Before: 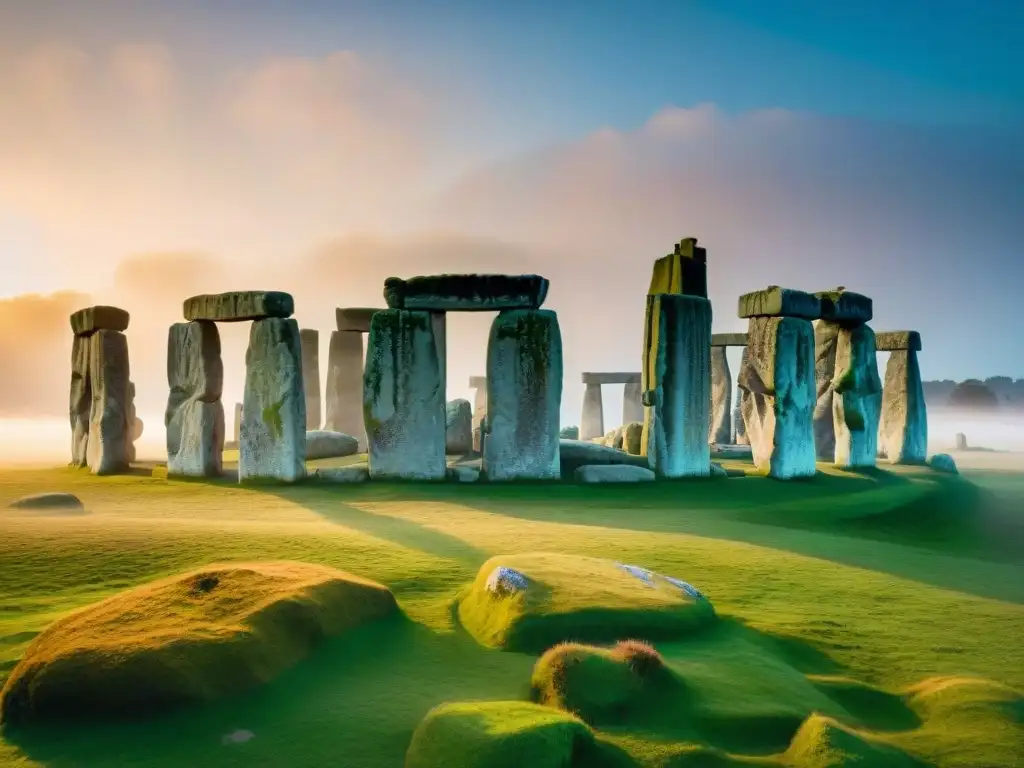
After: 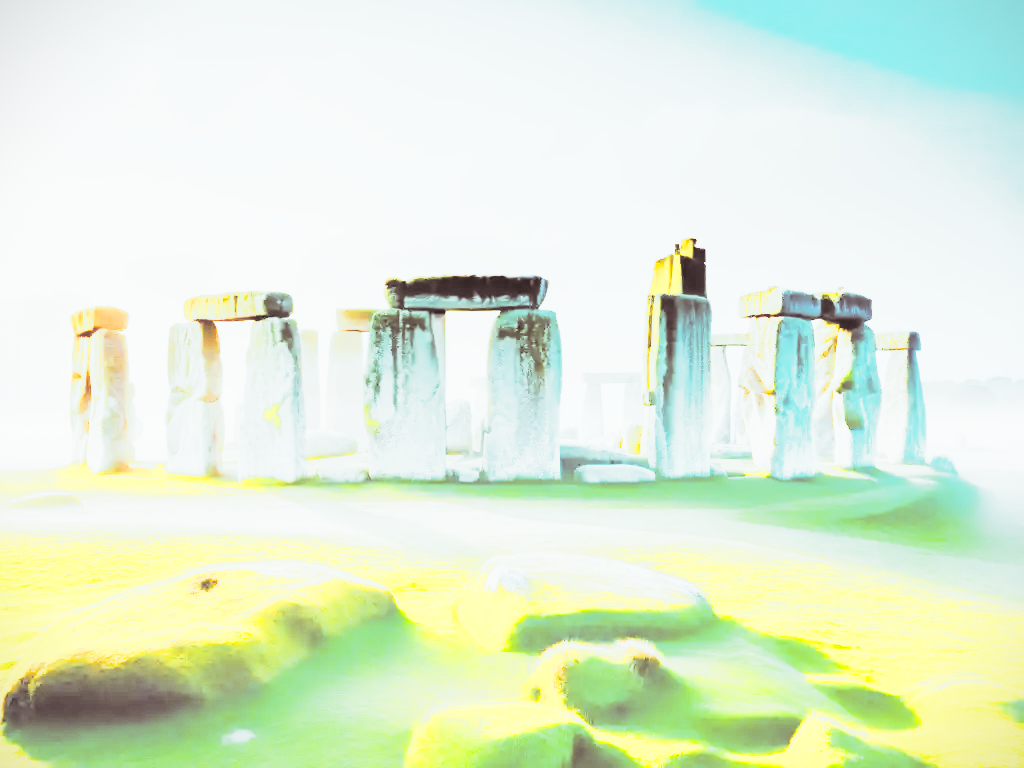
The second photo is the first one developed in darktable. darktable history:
split-toning: shadows › saturation 0.3, highlights › hue 180°, highlights › saturation 0.3, compress 0%
vibrance: vibrance 20%
tone curve: curves: ch0 [(0, 0) (0.055, 0.031) (0.282, 0.215) (0.729, 0.785) (1, 1)], color space Lab, linked channels, preserve colors none
color zones: curves: ch0 [(0, 0.511) (0.143, 0.531) (0.286, 0.56) (0.429, 0.5) (0.571, 0.5) (0.714, 0.5) (0.857, 0.5) (1, 0.5)]; ch1 [(0, 0.525) (0.143, 0.705) (0.286, 0.715) (0.429, 0.35) (0.571, 0.35) (0.714, 0.35) (0.857, 0.4) (1, 0.4)]; ch2 [(0, 0.572) (0.143, 0.512) (0.286, 0.473) (0.429, 0.45) (0.571, 0.5) (0.714, 0.5) (0.857, 0.518) (1, 0.518)]
vignetting: fall-off start 97.28%, fall-off radius 79%, brightness -0.462, saturation -0.3, width/height ratio 1.114, dithering 8-bit output, unbound false
base curve: curves: ch0 [(0, 0.036) (0.007, 0.037) (0.604, 0.887) (1, 1)], preserve colors none
contrast equalizer: y [[0.5 ×4, 0.483, 0.43], [0.5 ×6], [0.5 ×6], [0 ×6], [0 ×6]]
contrast brightness saturation: contrast -0.1, saturation -0.1
exposure: exposure 1 EV, compensate highlight preservation false
